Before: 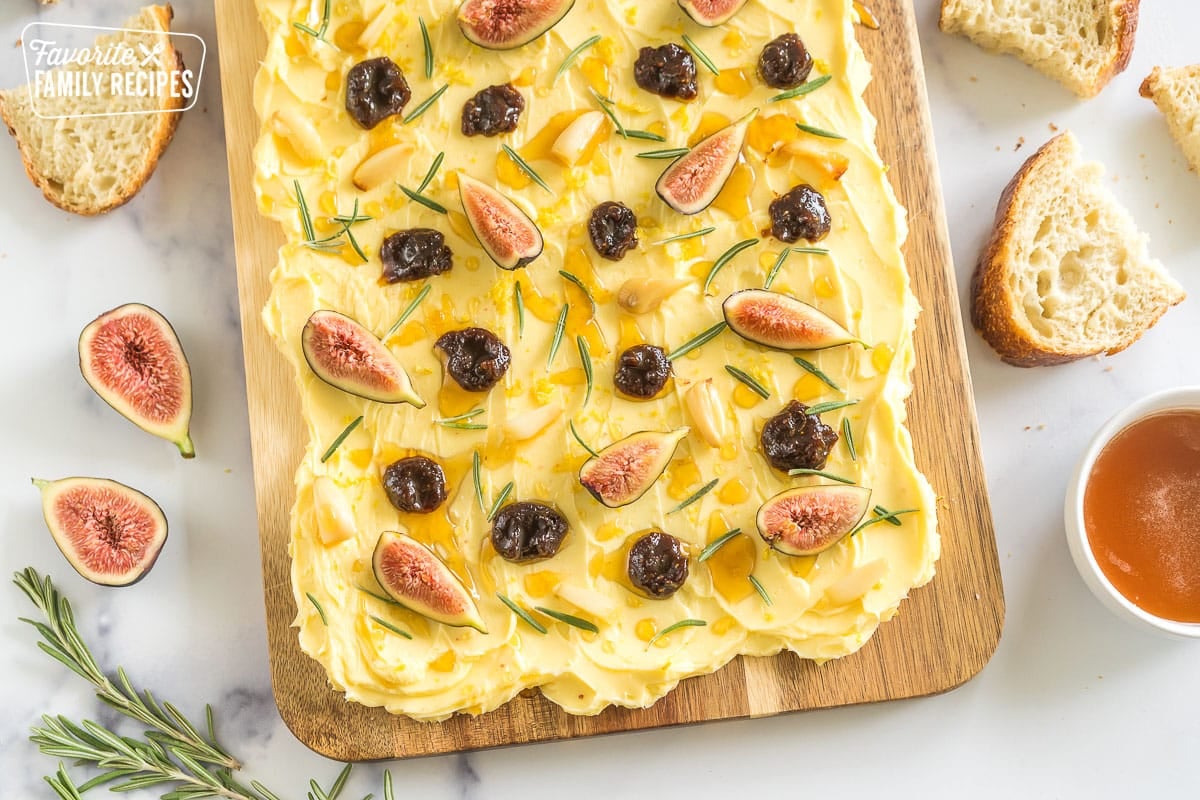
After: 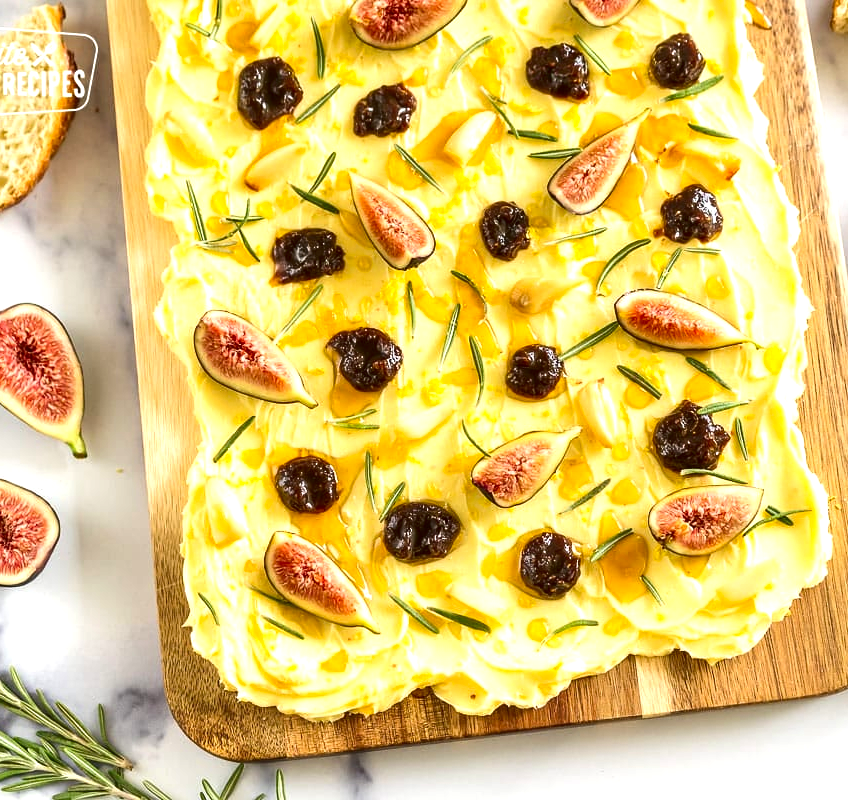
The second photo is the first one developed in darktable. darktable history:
crop and rotate: left 9.005%, right 20.257%
exposure: black level correction 0.001, exposure 0.499 EV, compensate exposure bias true, compensate highlight preservation false
contrast brightness saturation: contrast 0.102, brightness -0.261, saturation 0.144
